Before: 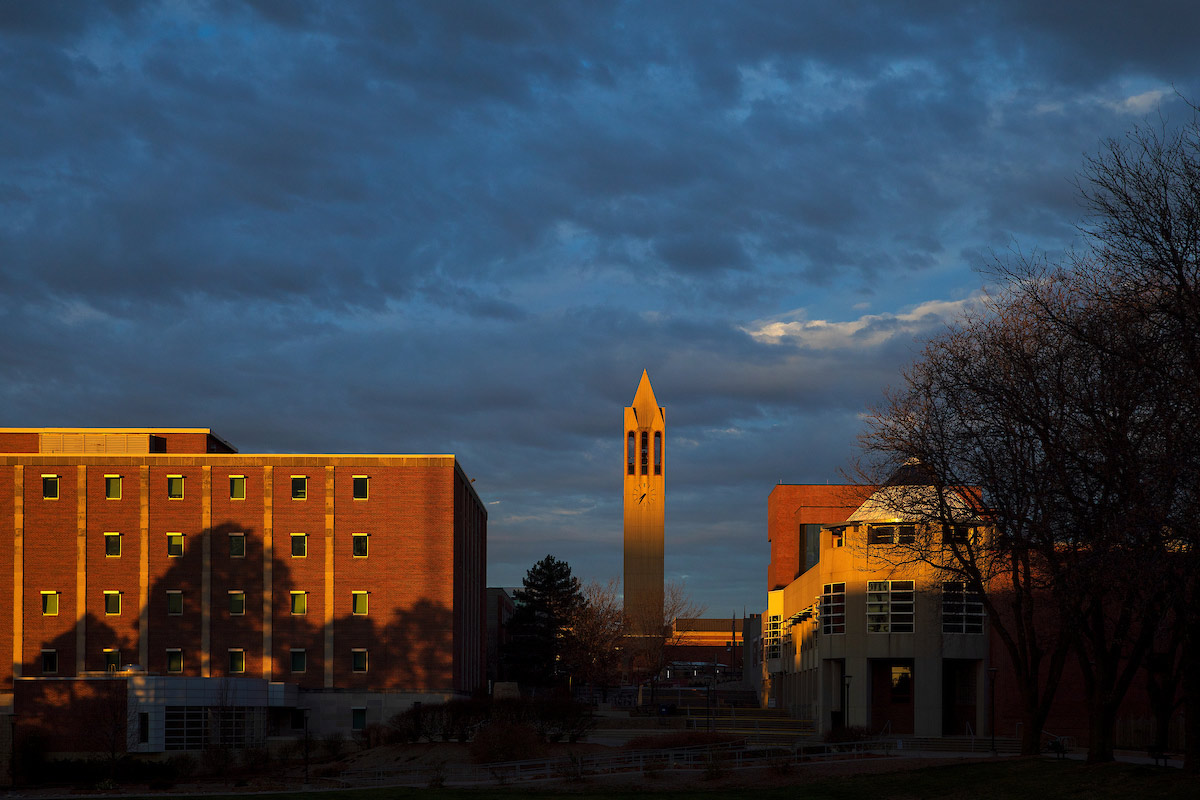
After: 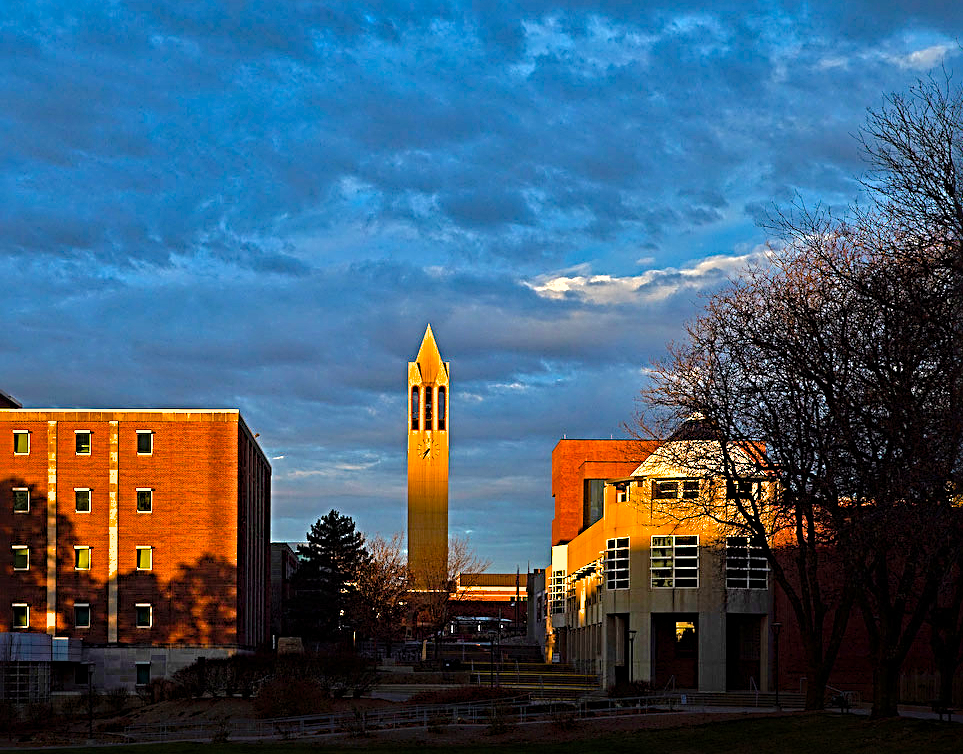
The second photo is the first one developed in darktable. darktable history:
sharpen: radius 3.659, amount 0.94
color balance rgb: linear chroma grading › mid-tones 7.234%, perceptual saturation grading › global saturation 43.841%, perceptual saturation grading › highlights -50.389%, perceptual saturation grading › shadows 31.214%, perceptual brilliance grading › global brilliance -17.15%, perceptual brilliance grading › highlights 28.746%, global vibrance 20%
shadows and highlights: shadows 39.86, highlights -59.93
tone equalizer: -7 EV 0.164 EV, -6 EV 0.574 EV, -5 EV 1.18 EV, -4 EV 1.35 EV, -3 EV 1.18 EV, -2 EV 0.6 EV, -1 EV 0.146 EV, mask exposure compensation -0.514 EV
exposure: exposure 0.202 EV, compensate highlight preservation false
crop and rotate: left 18.01%, top 5.724%, right 1.719%
